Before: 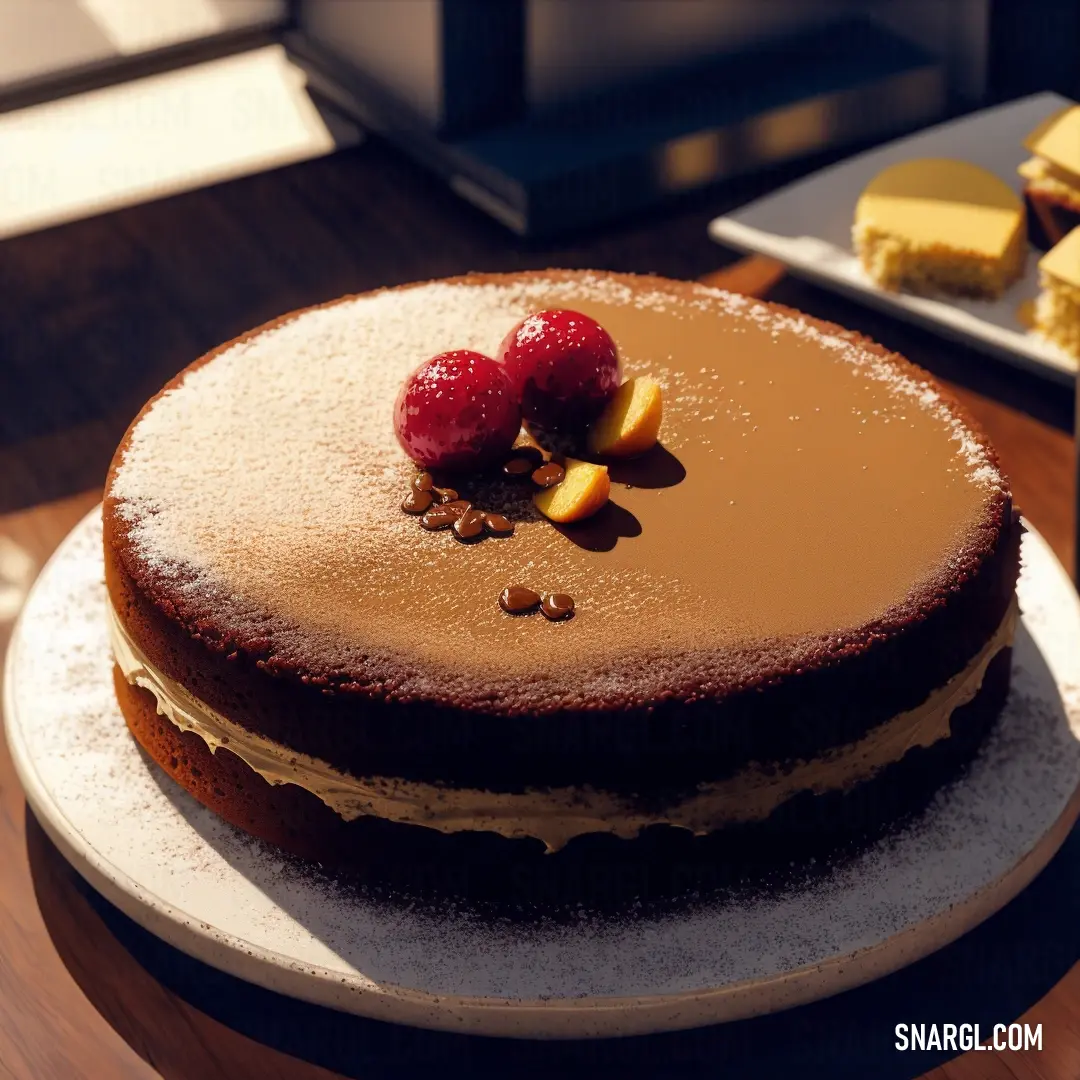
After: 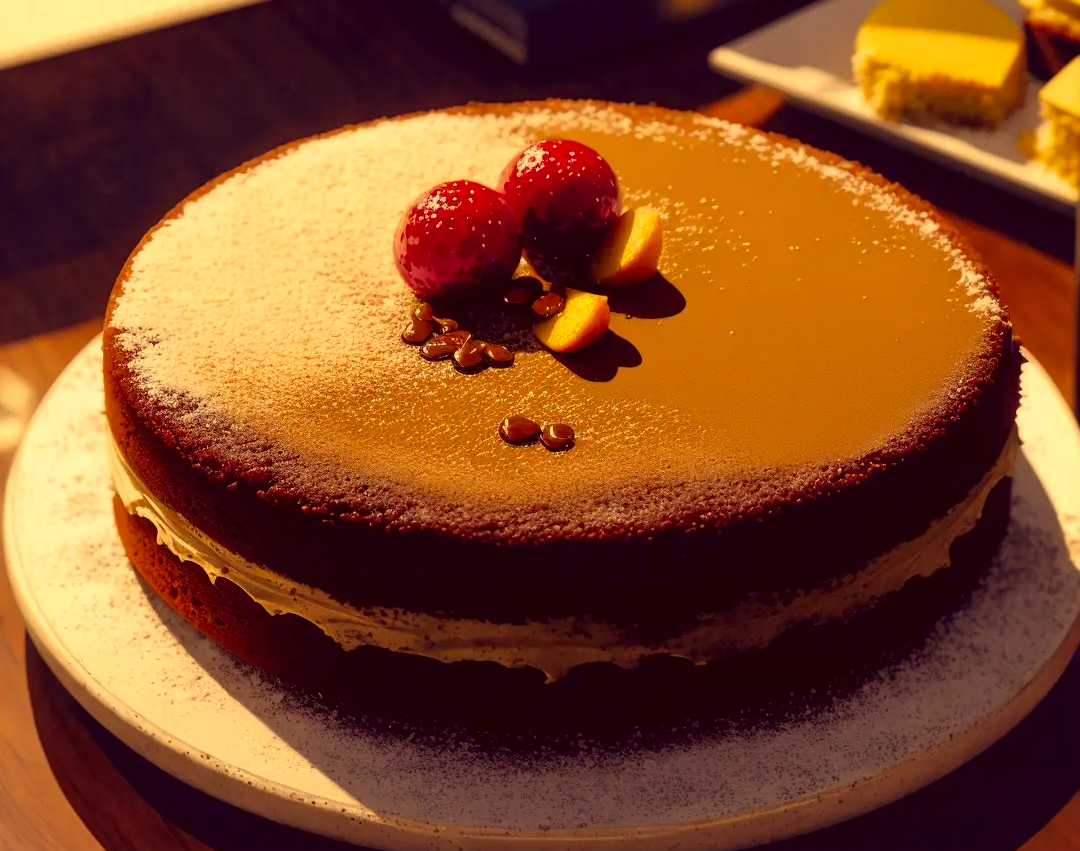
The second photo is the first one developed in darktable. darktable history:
crop and rotate: top 15.8%, bottom 5.358%
color correction: highlights a* 9.88, highlights b* 39.47, shadows a* 14.75, shadows b* 3.32
